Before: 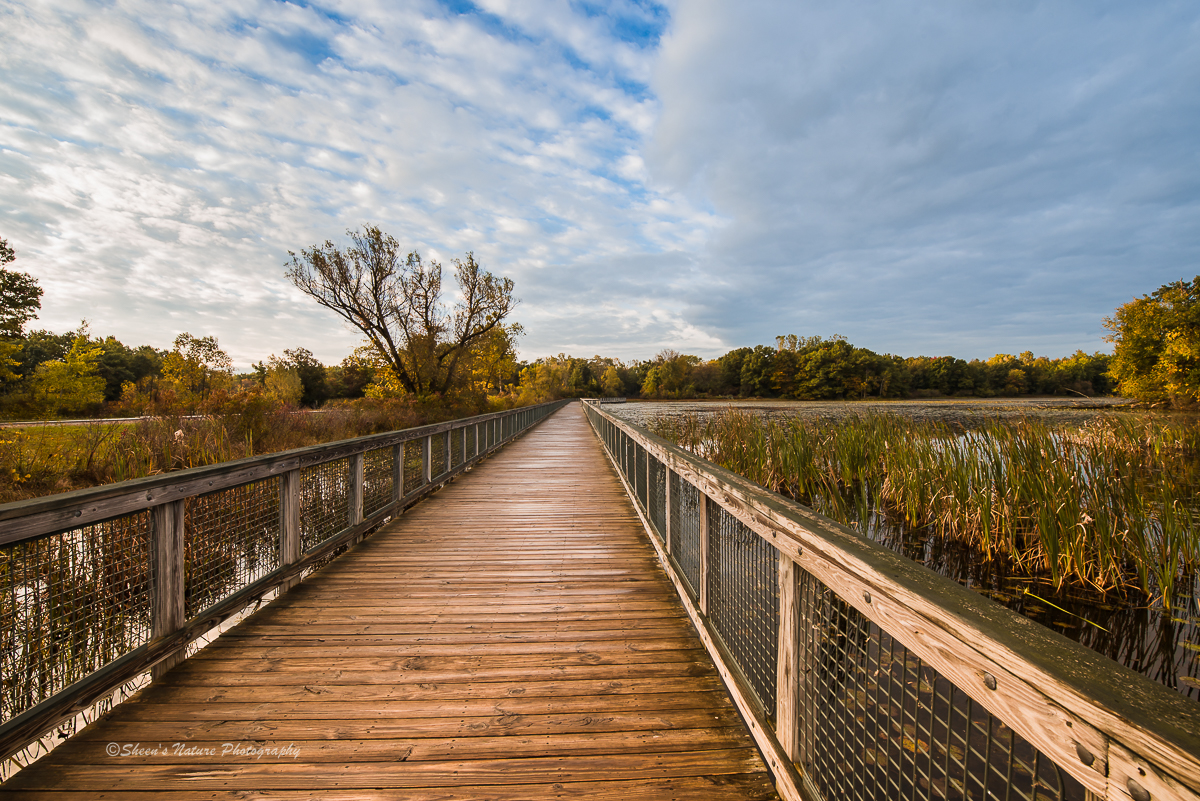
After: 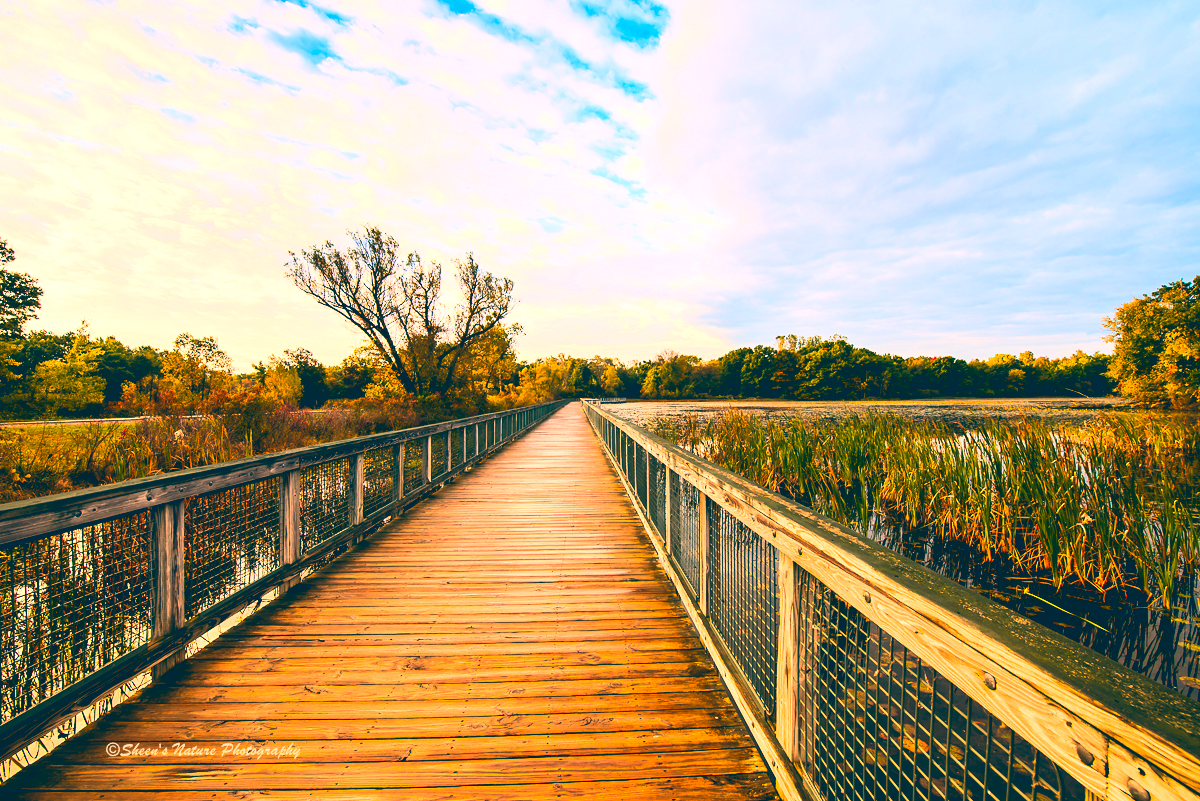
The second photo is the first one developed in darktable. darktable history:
tone equalizer: on, module defaults
color balance: lift [1.006, 0.985, 1.002, 1.015], gamma [1, 0.953, 1.008, 1.047], gain [1.076, 1.13, 1.004, 0.87]
exposure: exposure 0.7 EV, compensate highlight preservation false
contrast brightness saturation: contrast 0.26, brightness 0.02, saturation 0.87
